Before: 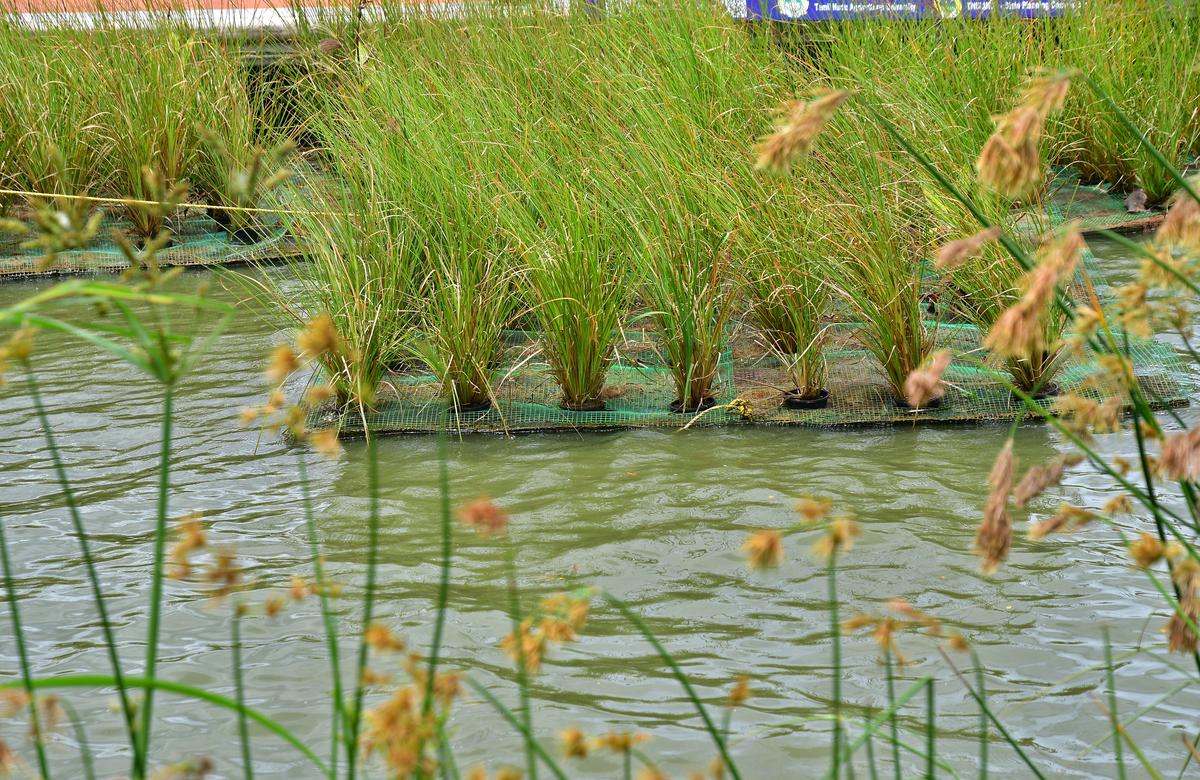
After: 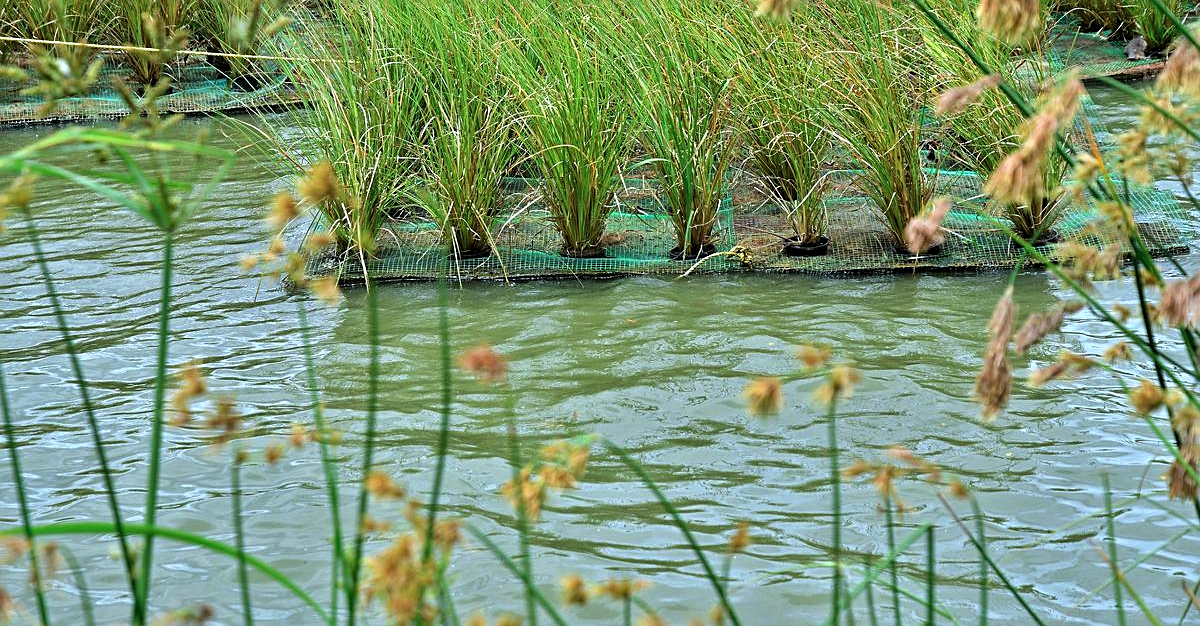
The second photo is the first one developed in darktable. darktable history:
crop and rotate: top 19.626%
sharpen: on, module defaults
levels: levels [0.062, 0.494, 0.925]
color calibration: illuminant F (fluorescent), F source F9 (Cool White Deluxe 4150 K) – high CRI, x 0.374, y 0.373, temperature 4152.49 K
